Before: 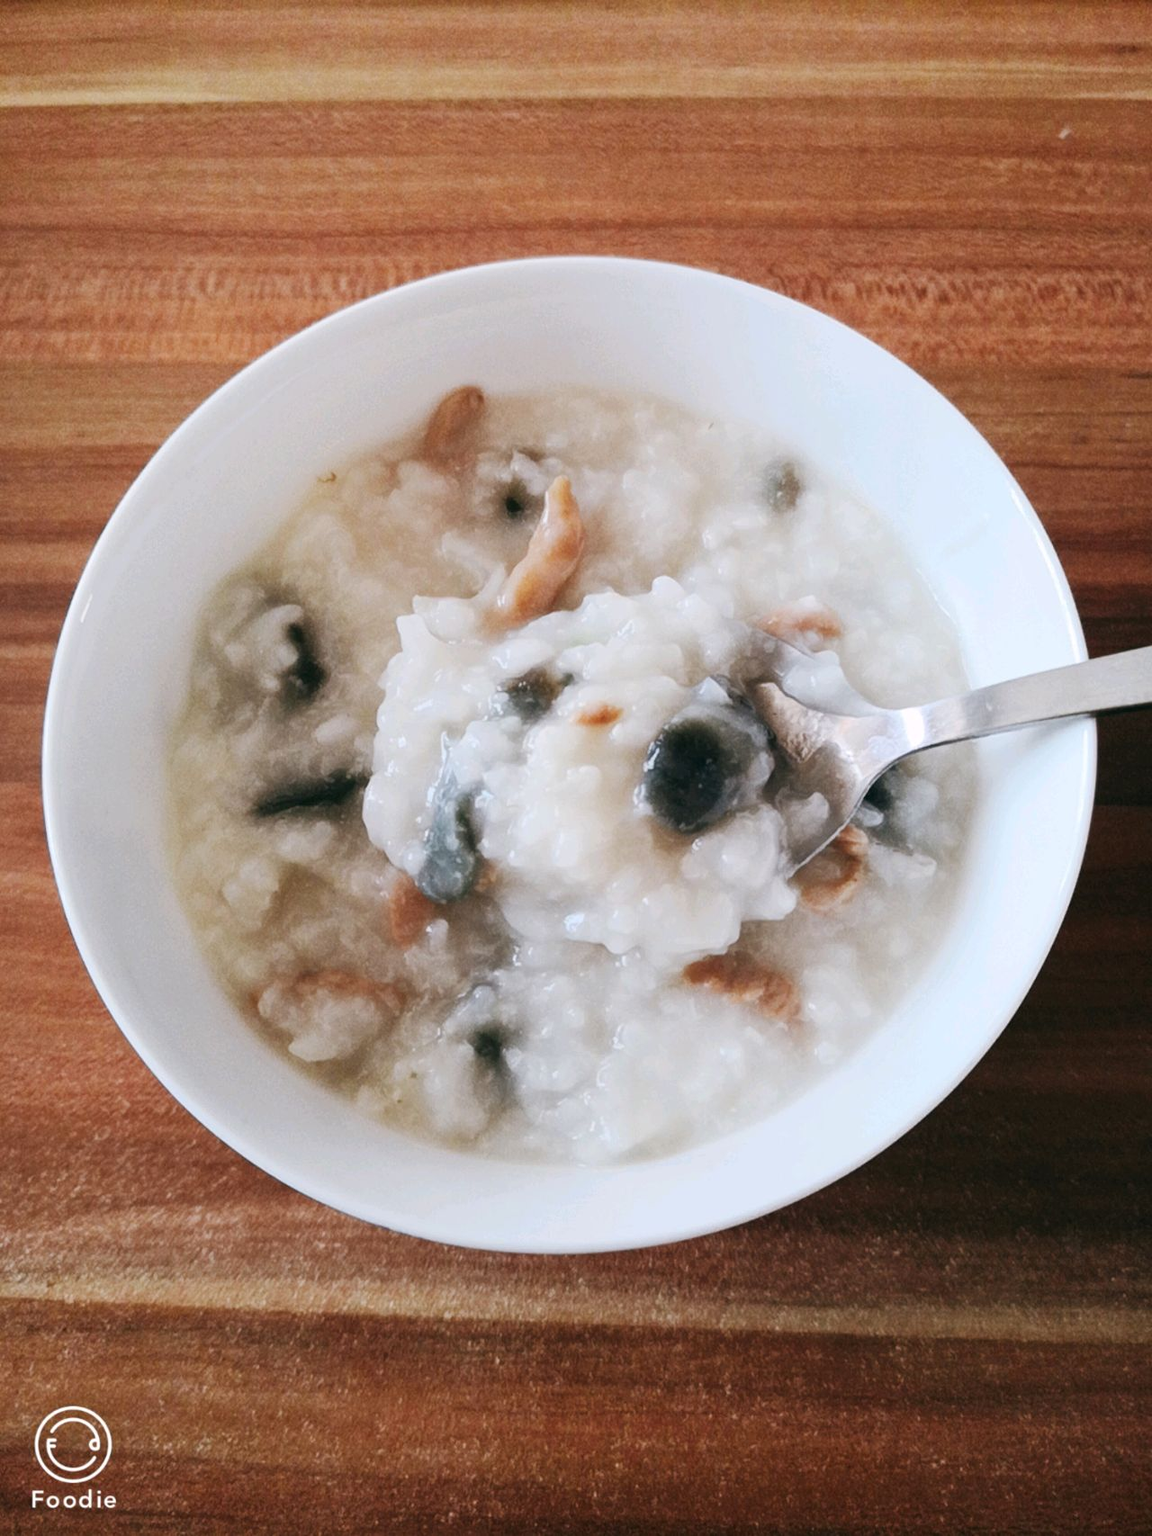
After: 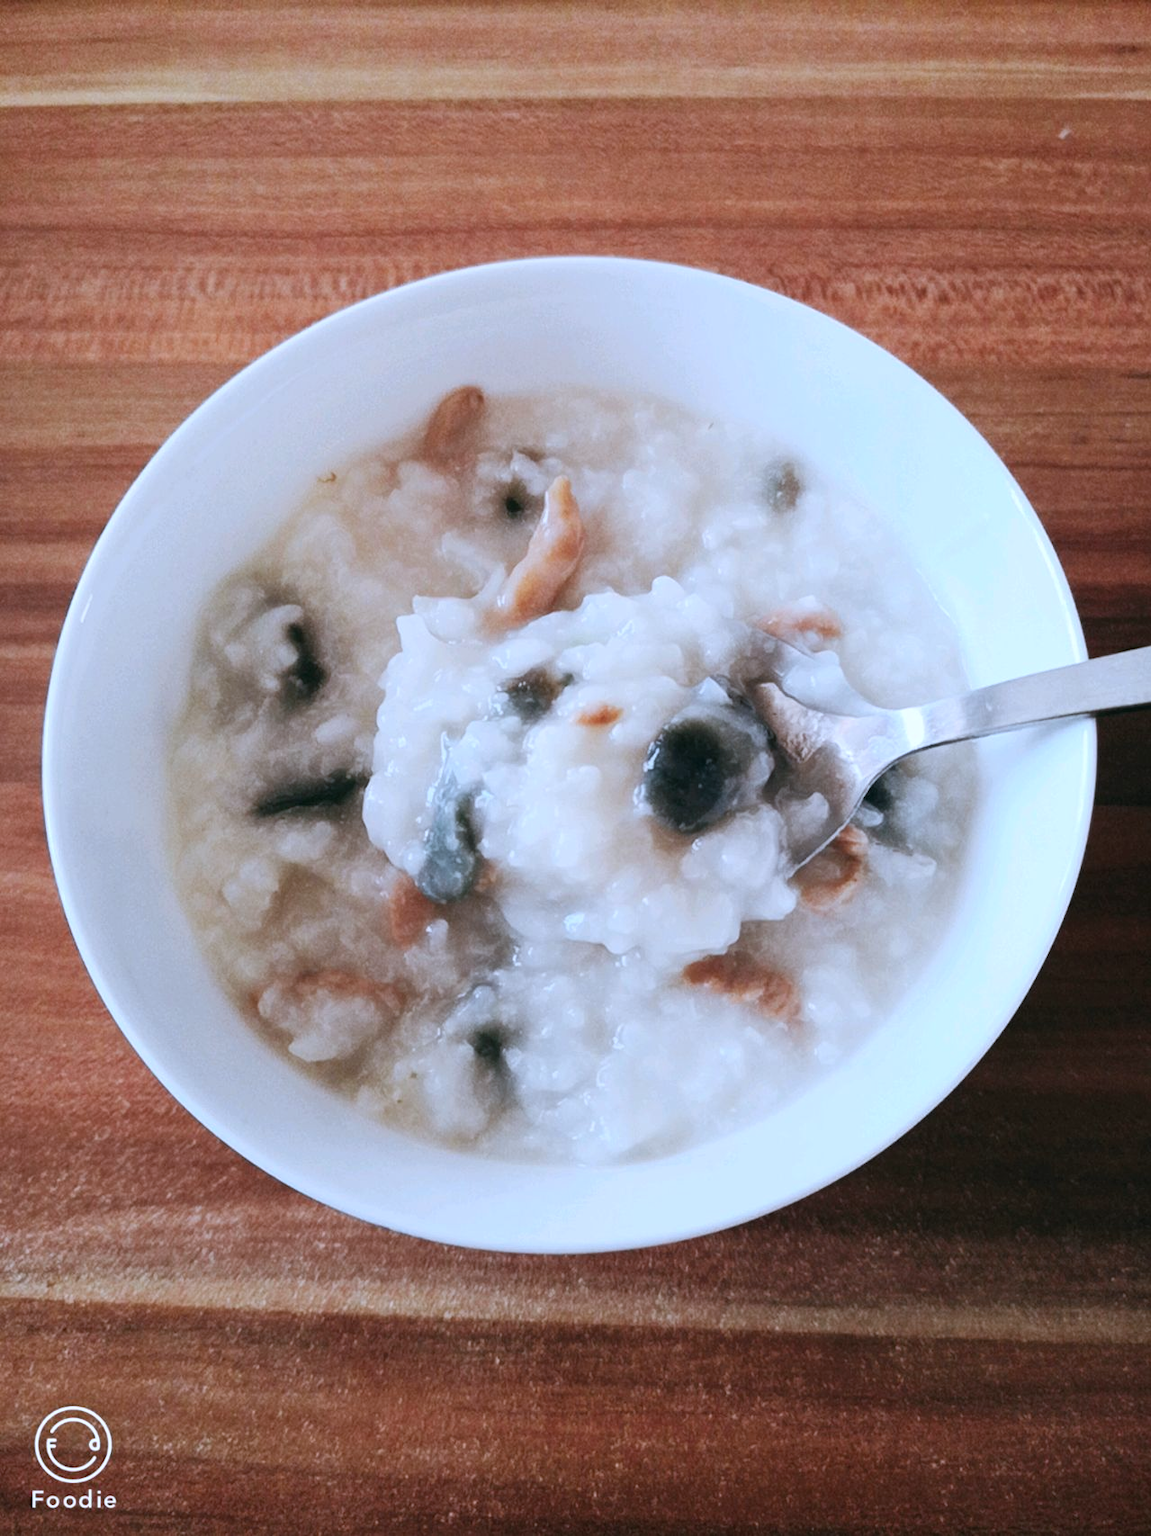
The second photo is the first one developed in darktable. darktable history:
color correction: highlights a* -2.17, highlights b* -18.19
